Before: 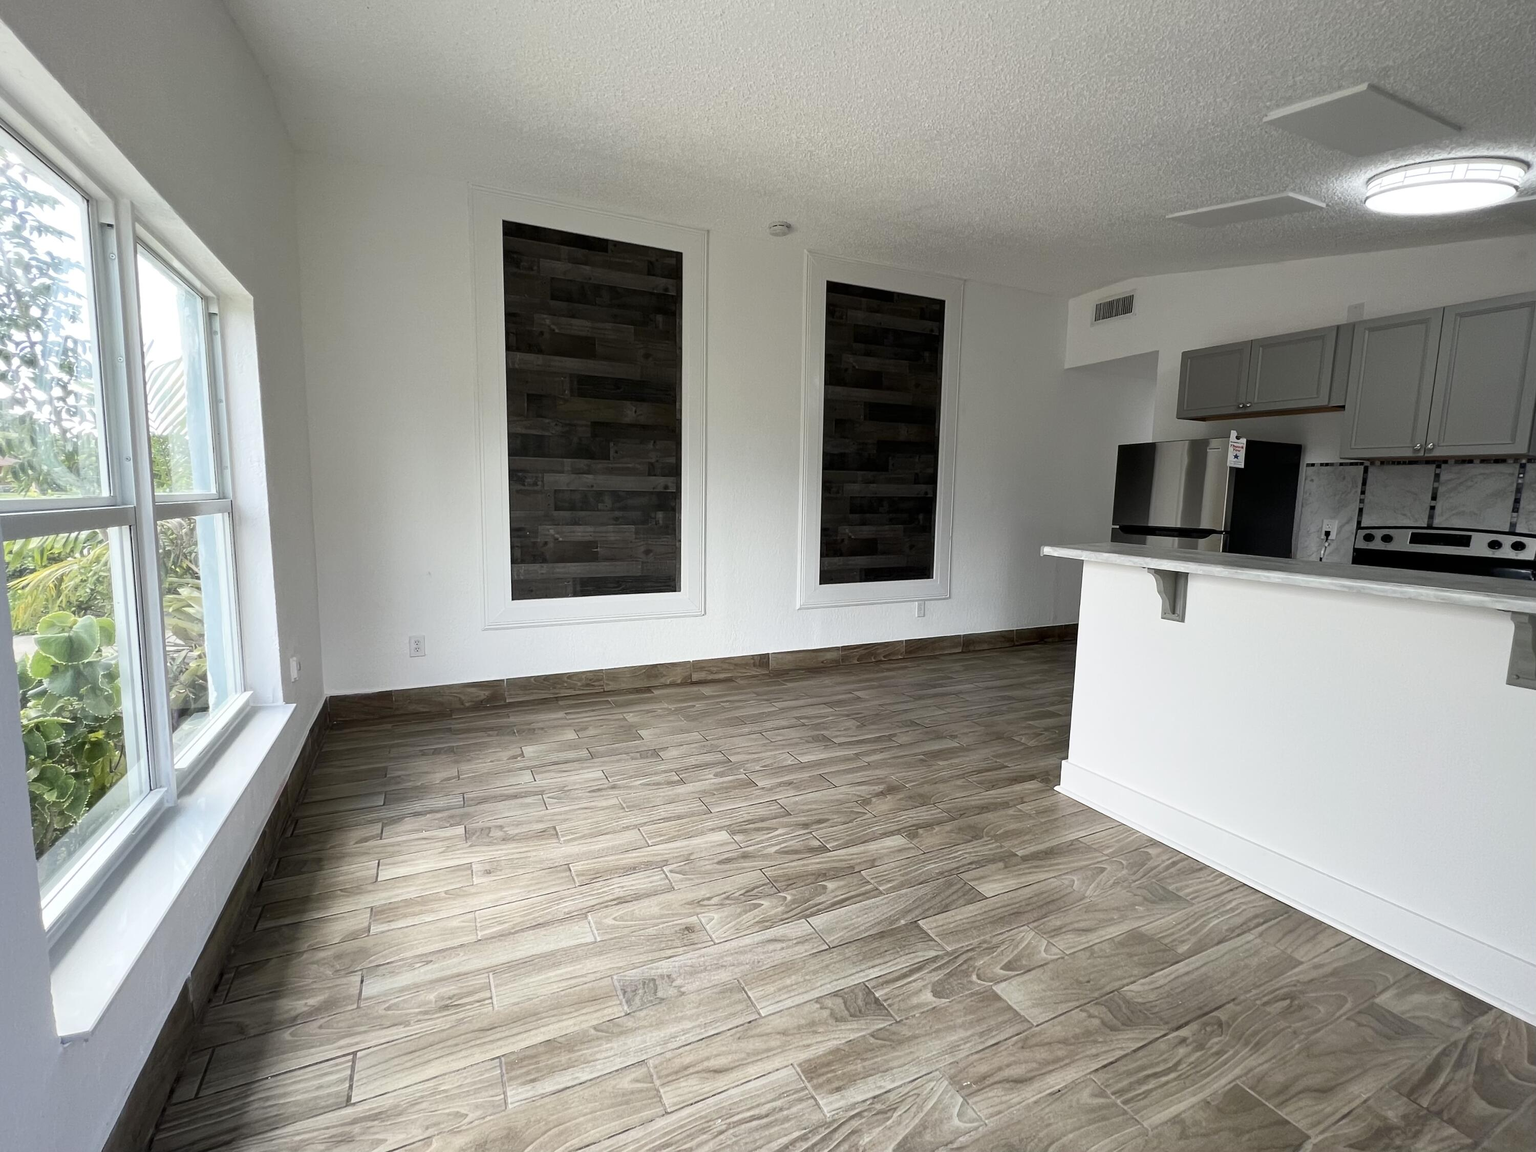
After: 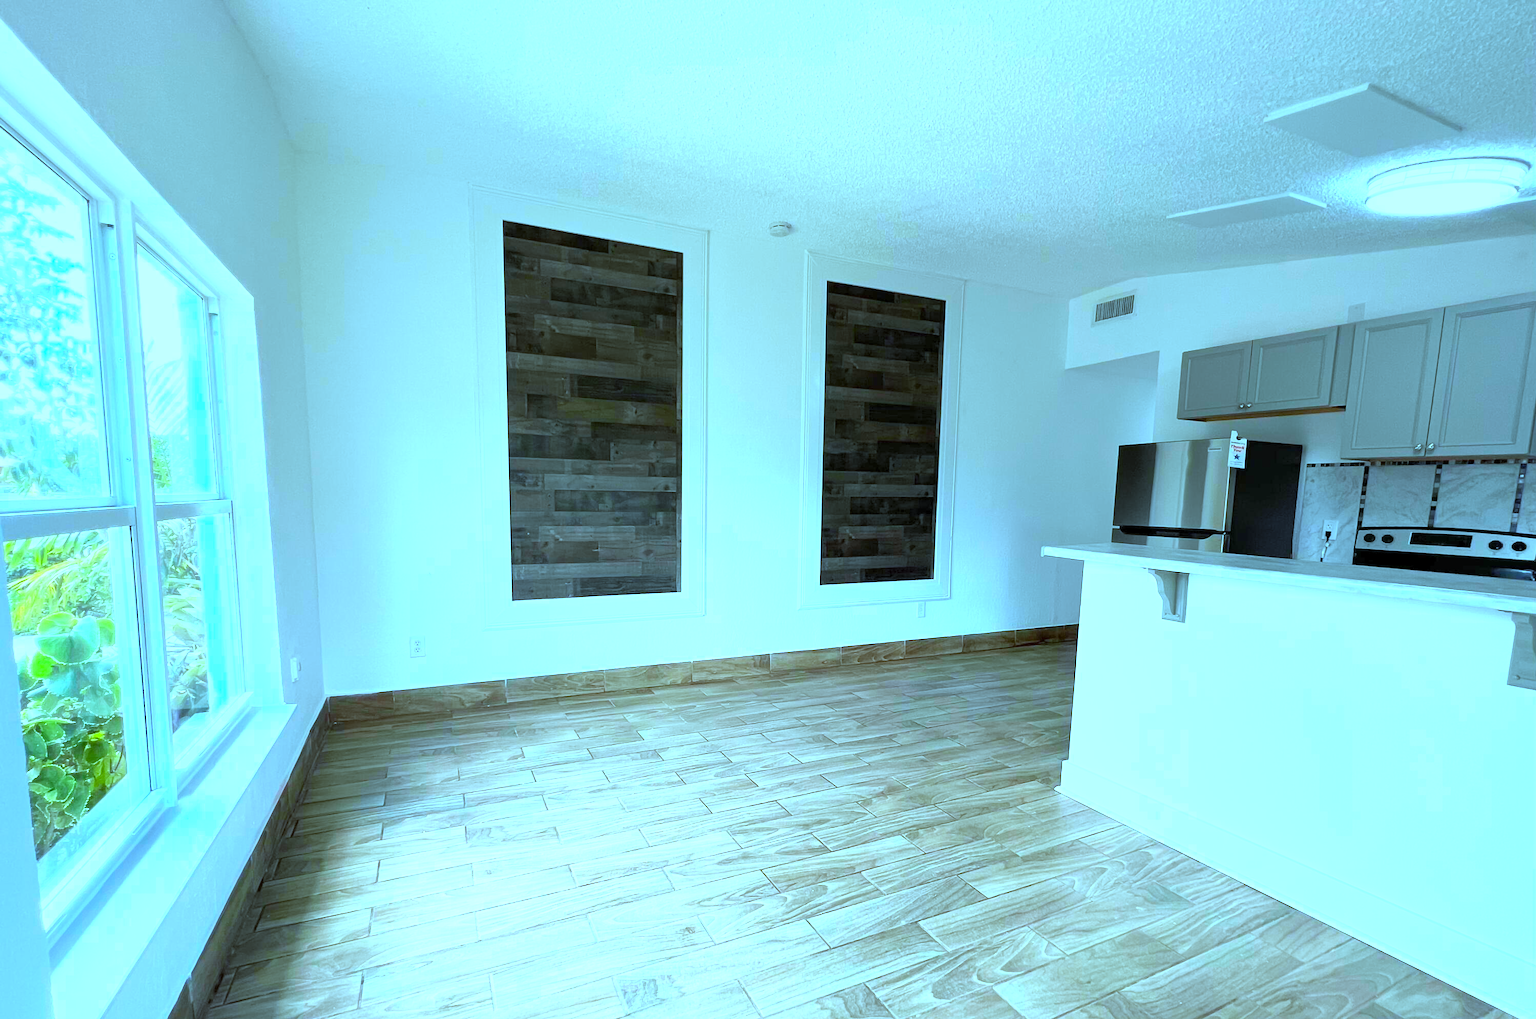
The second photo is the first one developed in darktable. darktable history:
white balance: red 0.871, blue 1.249
color correction: highlights a* -10.77, highlights b* 9.8, saturation 1.72
tone equalizer: on, module defaults
contrast brightness saturation: brightness 0.13
exposure: exposure 0.935 EV, compensate highlight preservation false
crop and rotate: top 0%, bottom 11.49%
